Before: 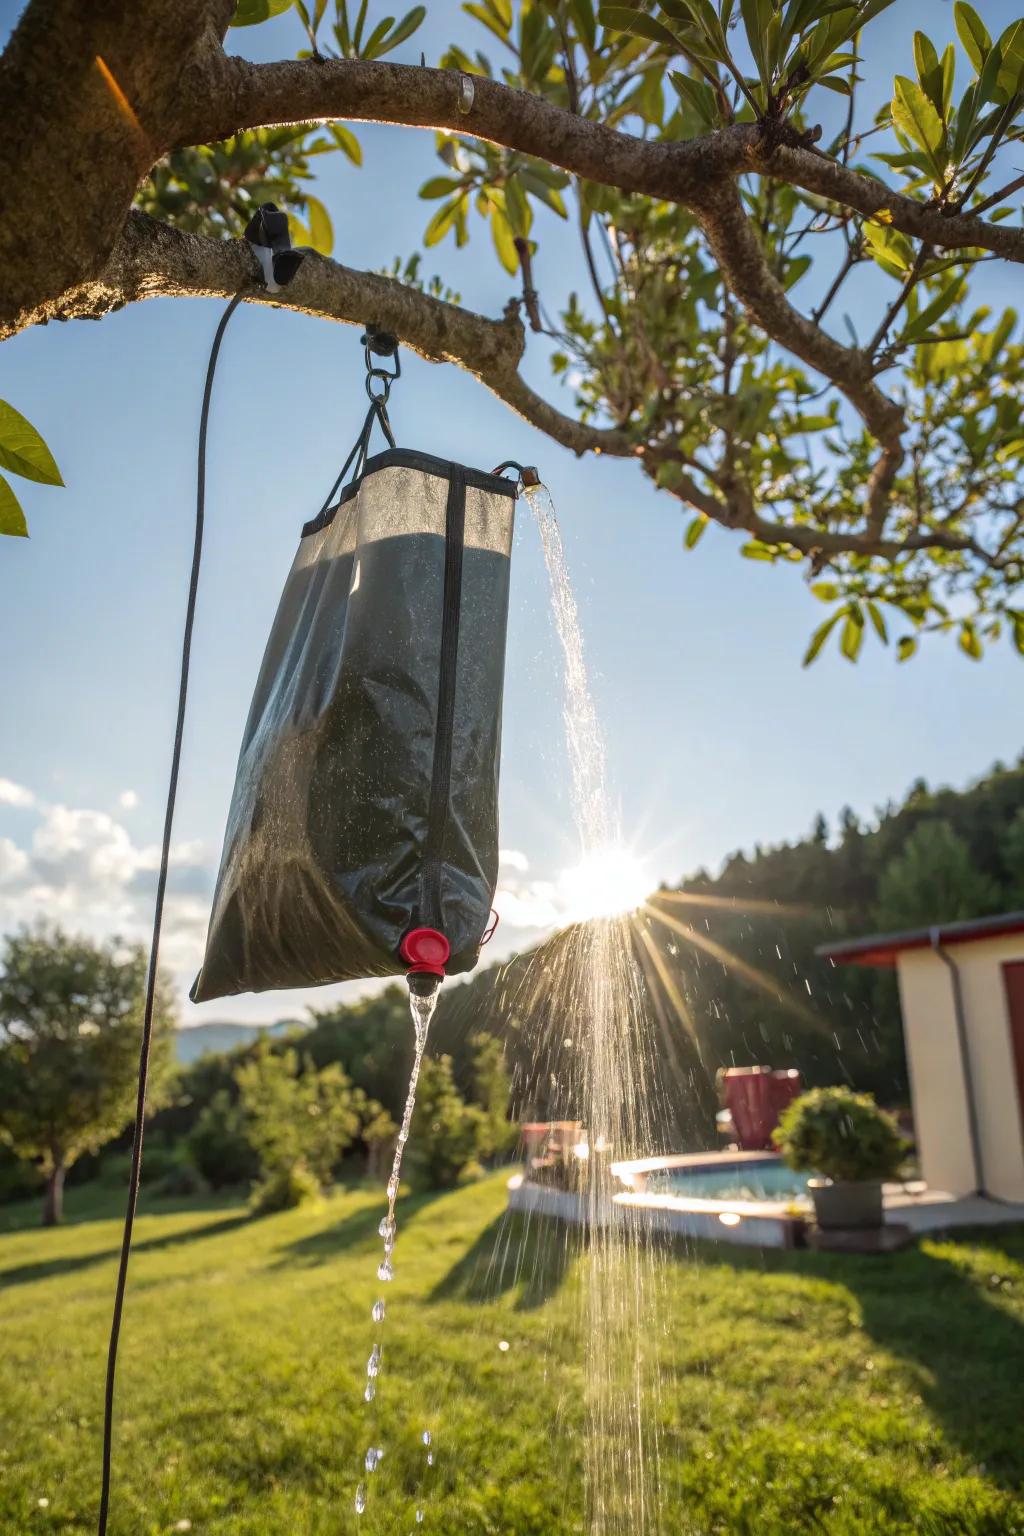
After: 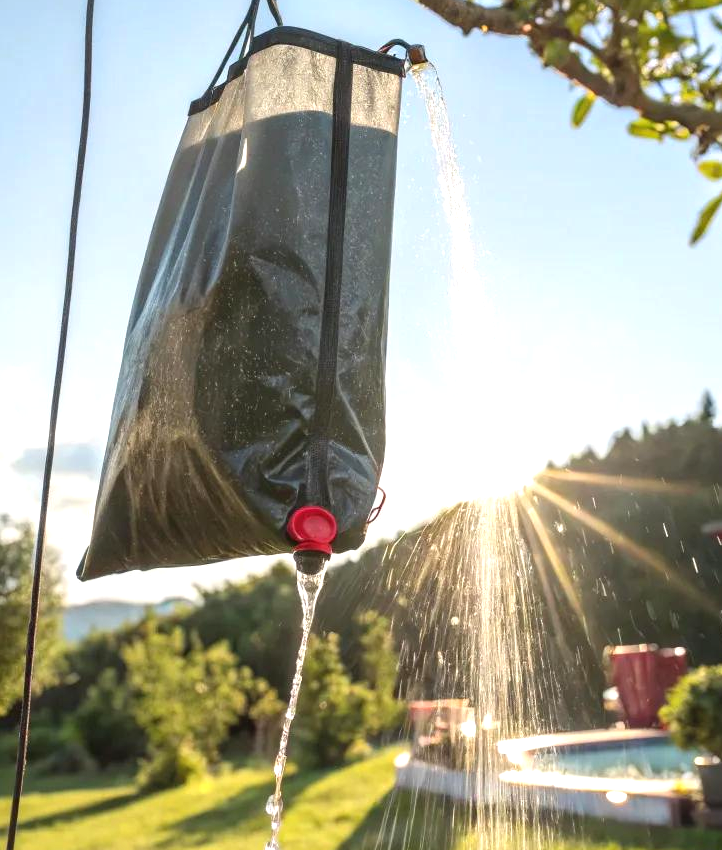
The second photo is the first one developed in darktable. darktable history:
exposure: black level correction 0, exposure 0.588 EV, compensate highlight preservation false
crop: left 11.103%, top 27.518%, right 18.305%, bottom 17.122%
